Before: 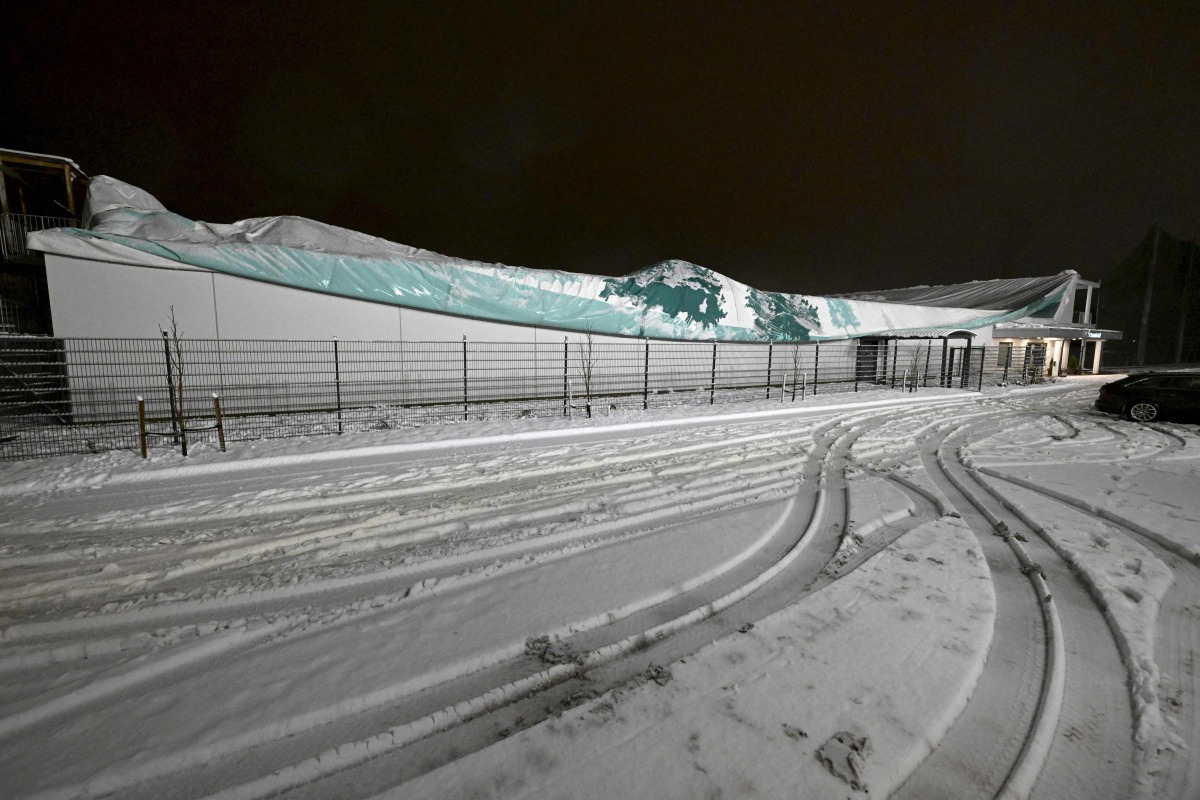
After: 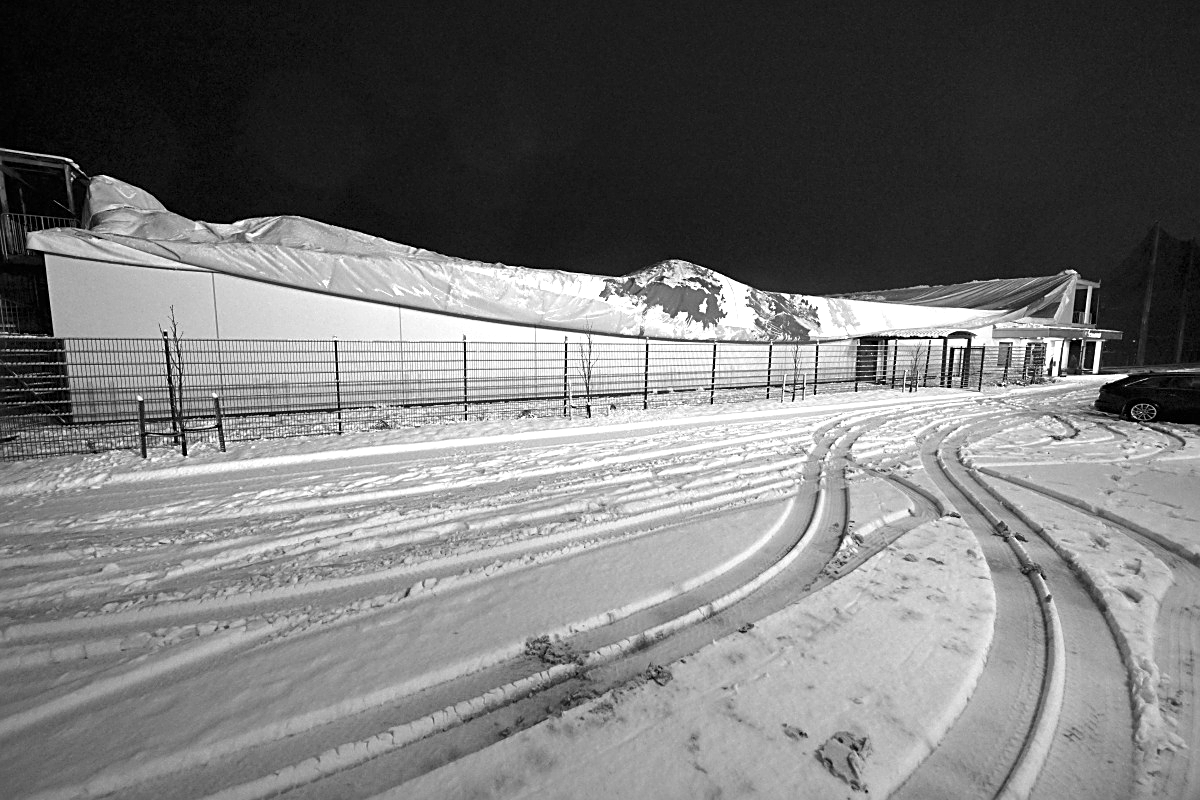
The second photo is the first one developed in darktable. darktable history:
exposure: black level correction 0, exposure 0.7 EV, compensate exposure bias true, compensate highlight preservation false
sharpen: on, module defaults
monochrome: on, module defaults
